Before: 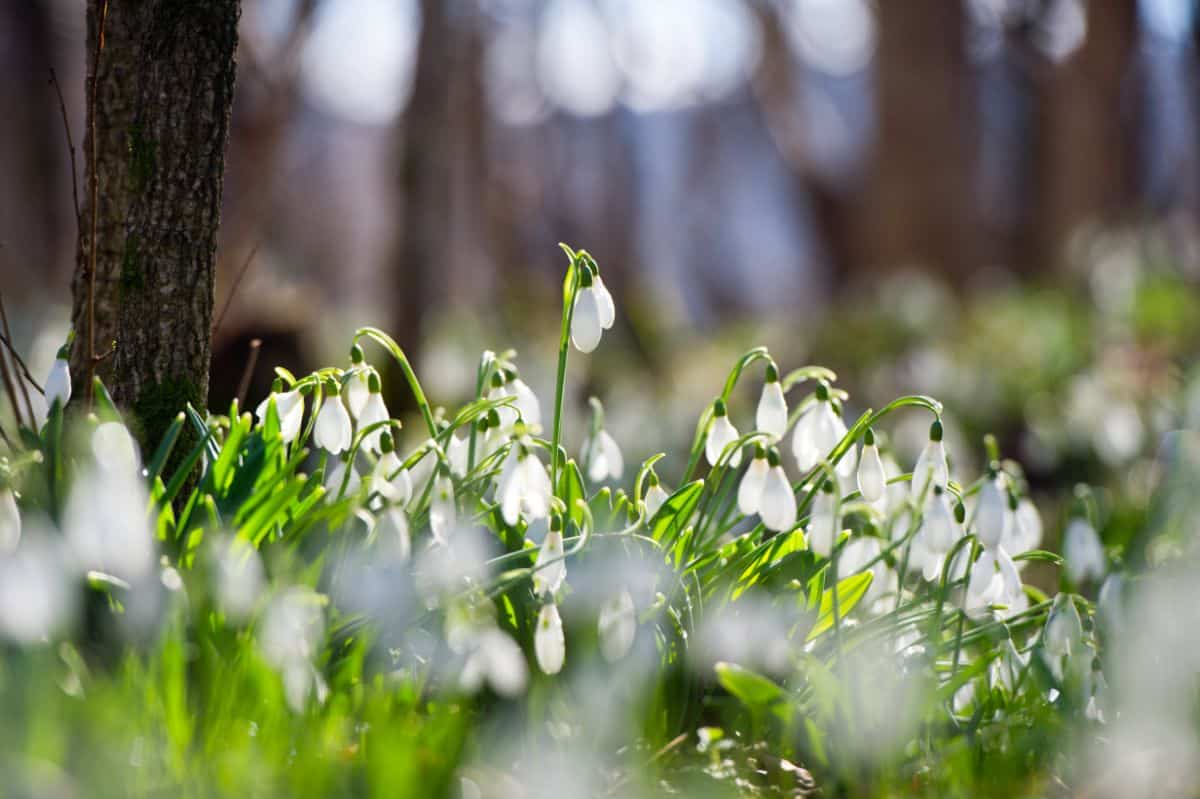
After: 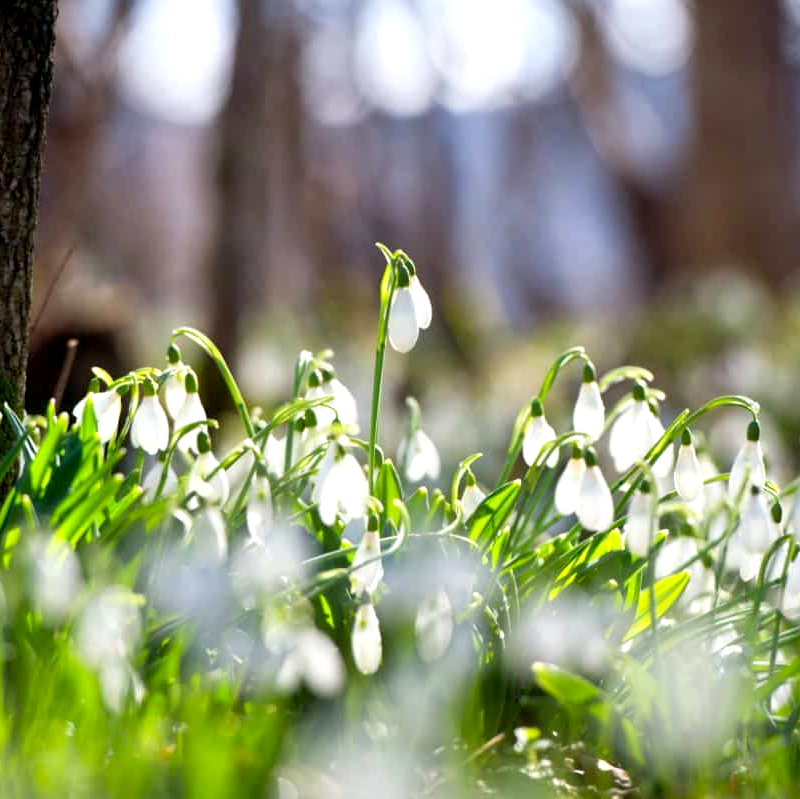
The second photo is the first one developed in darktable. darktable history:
crop and rotate: left 15.292%, right 17.977%
exposure: black level correction 0.004, exposure 0.386 EV, compensate highlight preservation false
